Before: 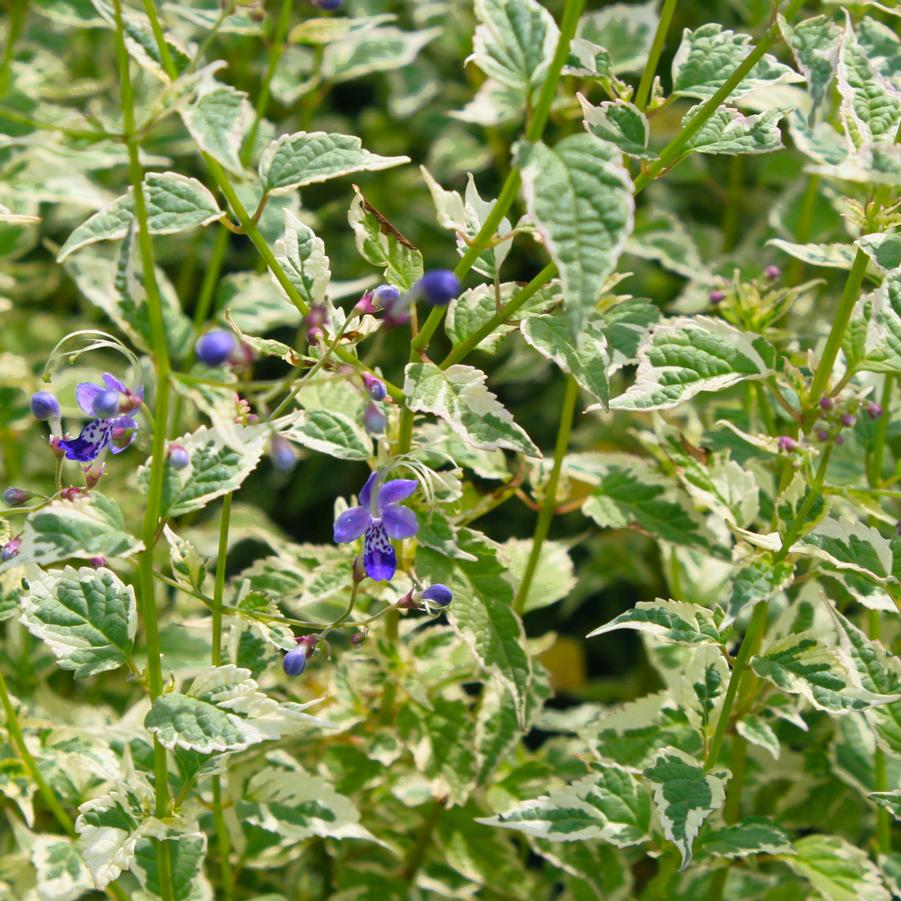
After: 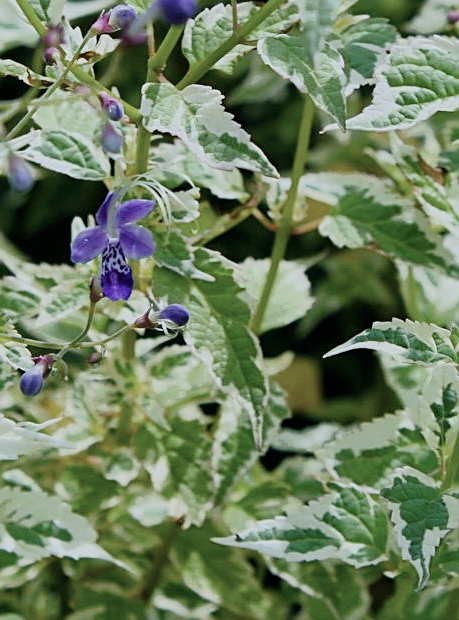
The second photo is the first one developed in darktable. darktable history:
crop and rotate: left 29.237%, top 31.152%, right 19.807%
color calibration: illuminant Planckian (black body), x 0.368, y 0.361, temperature 4275.92 K
filmic rgb: black relative exposure -7.65 EV, white relative exposure 4.56 EV, hardness 3.61
white balance: red 0.984, blue 1.059
contrast brightness saturation: contrast 0.1, saturation -0.36
color balance rgb: perceptual saturation grading › global saturation 20%, perceptual saturation grading › highlights -25%, perceptual saturation grading › shadows 25%
sharpen: on, module defaults
rotate and perspective: automatic cropping off
